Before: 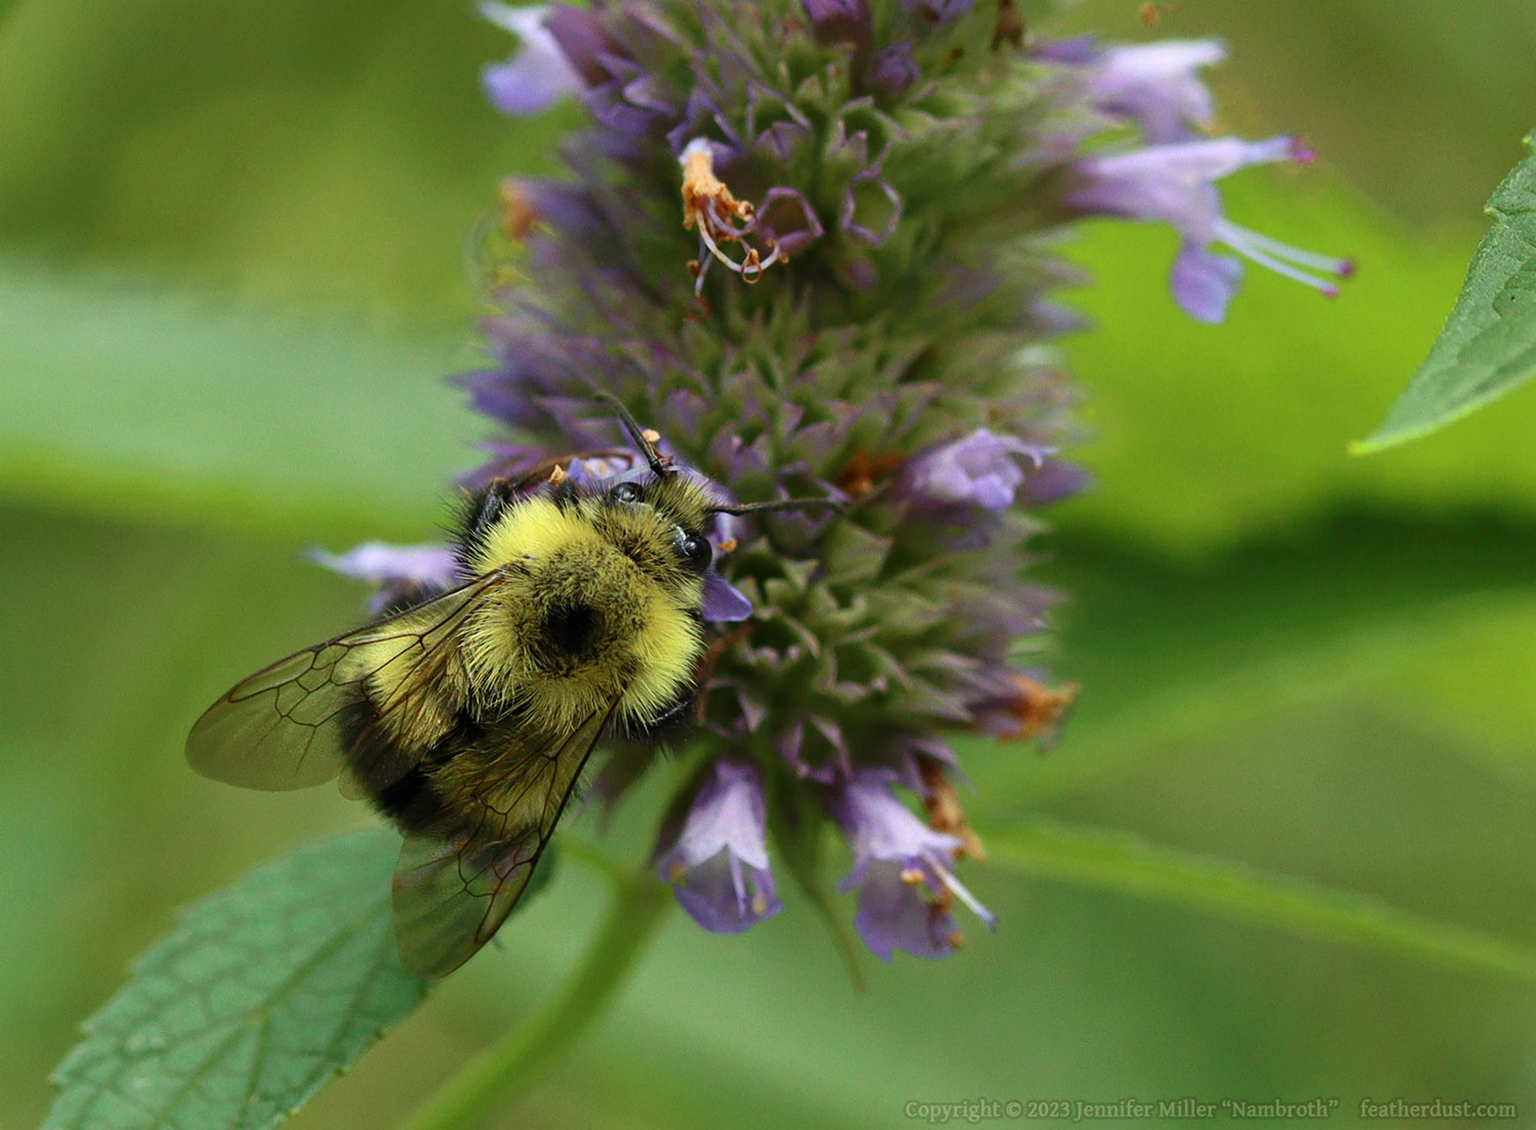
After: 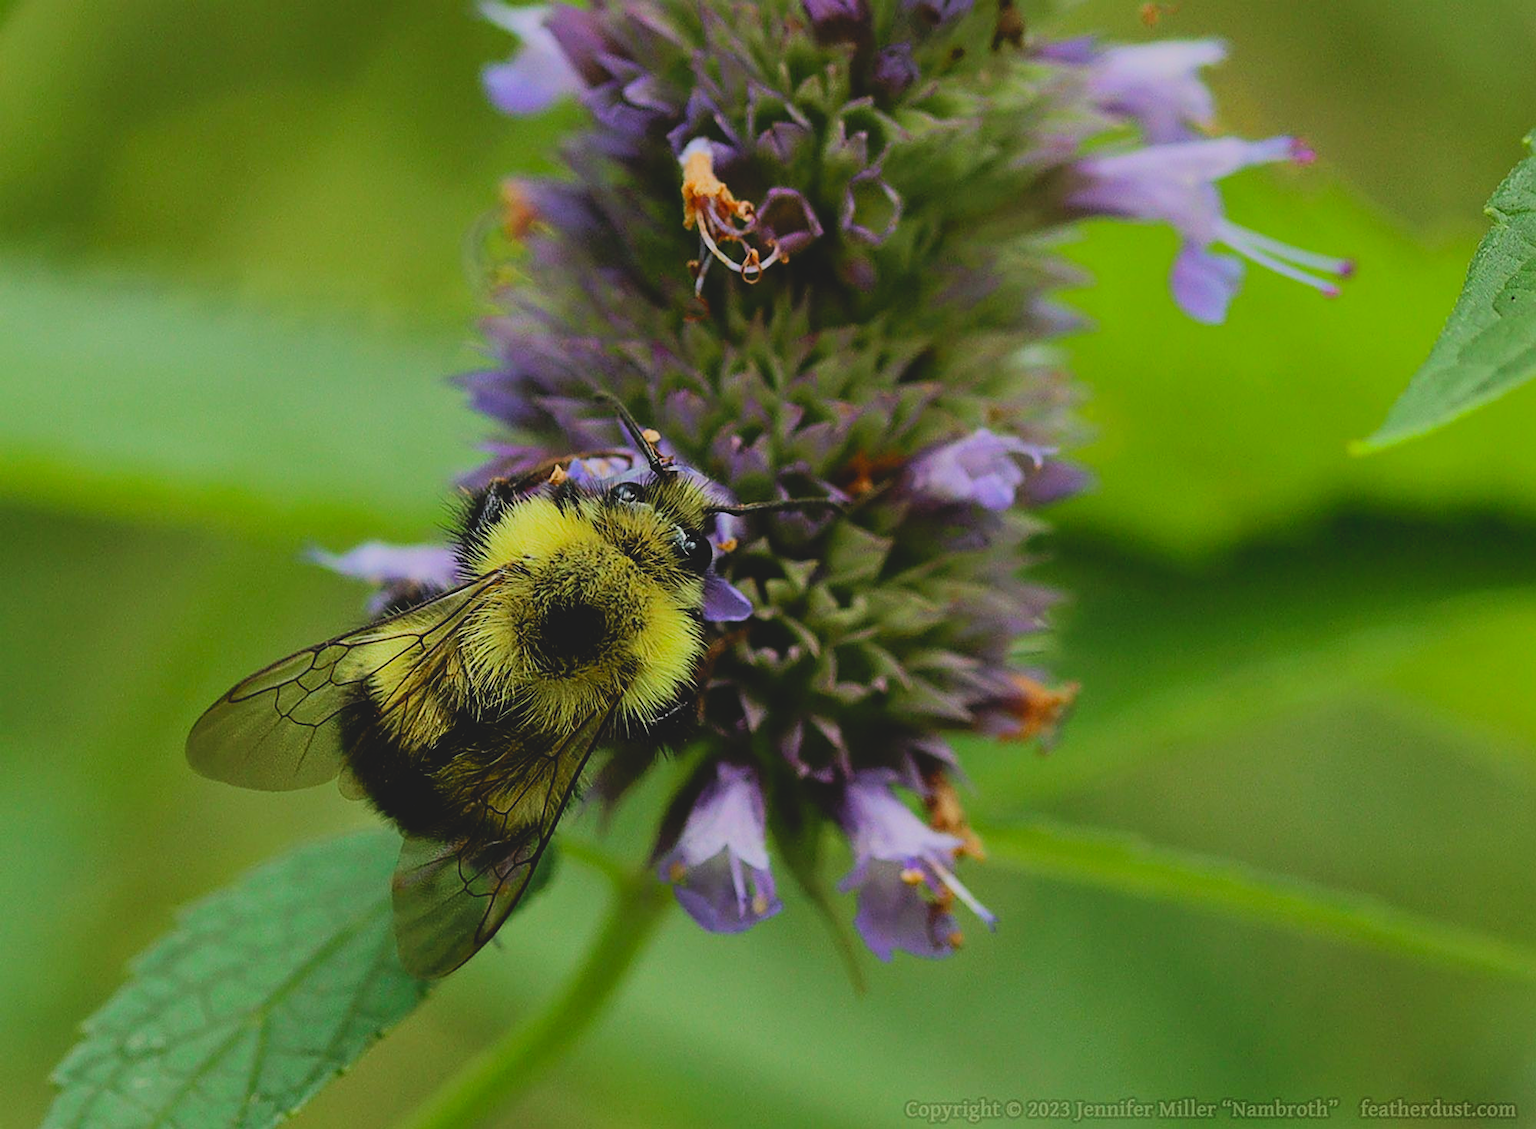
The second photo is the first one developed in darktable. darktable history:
filmic rgb: black relative exposure -7.49 EV, white relative exposure 4.99 EV, hardness 3.31, contrast 1.3
sharpen: on, module defaults
contrast brightness saturation: contrast -0.209, saturation 0.189
